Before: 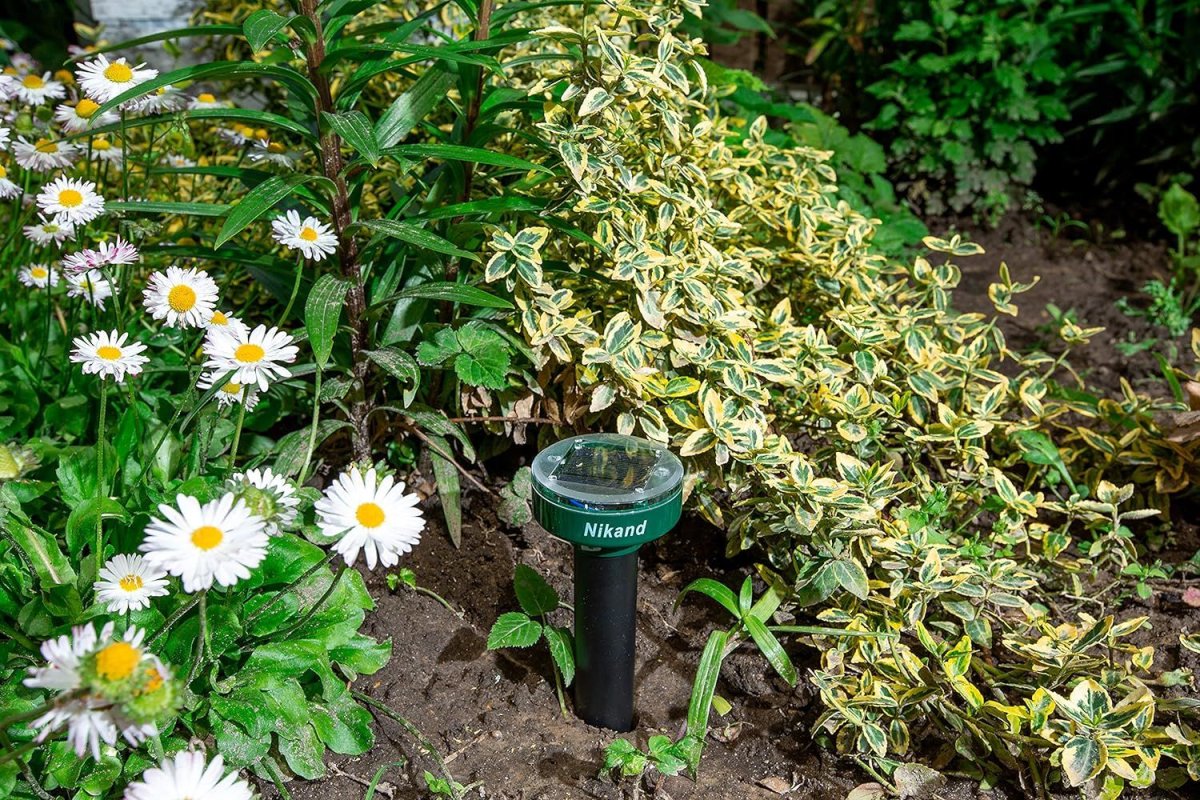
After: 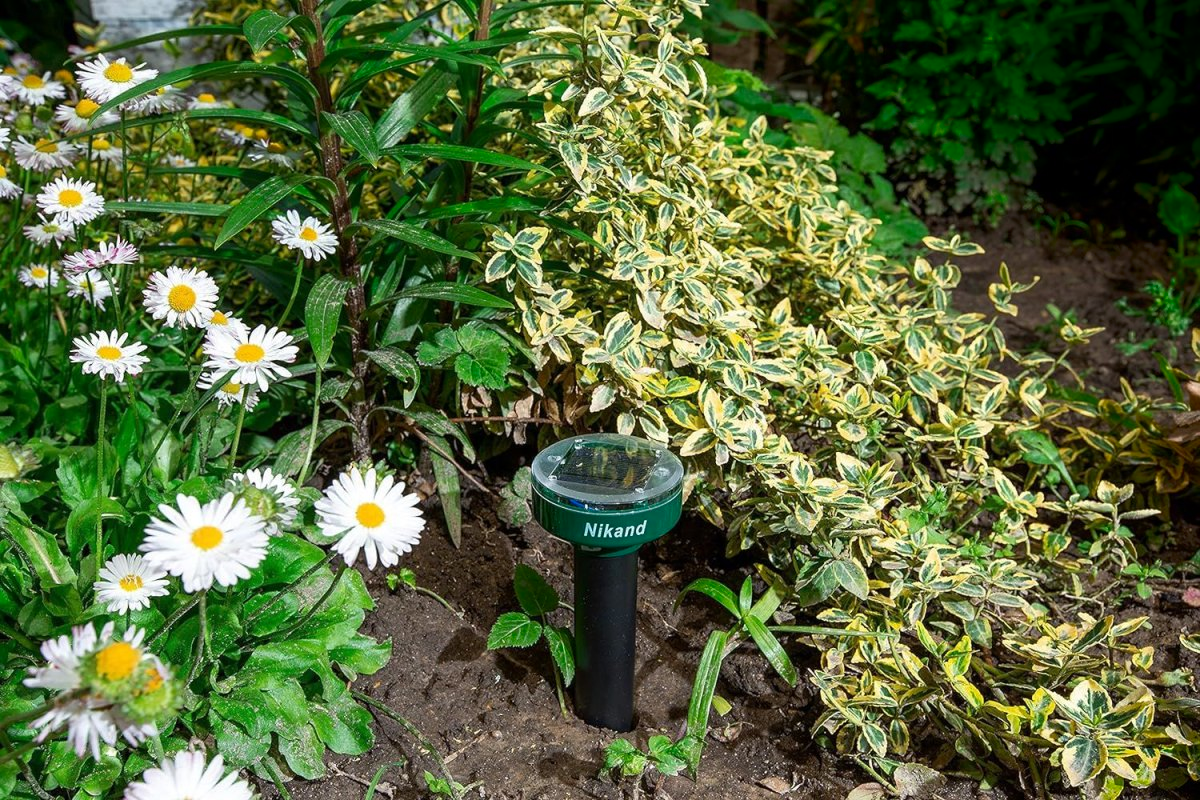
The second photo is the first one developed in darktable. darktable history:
shadows and highlights: shadows -68.26, highlights 34.52, soften with gaussian
